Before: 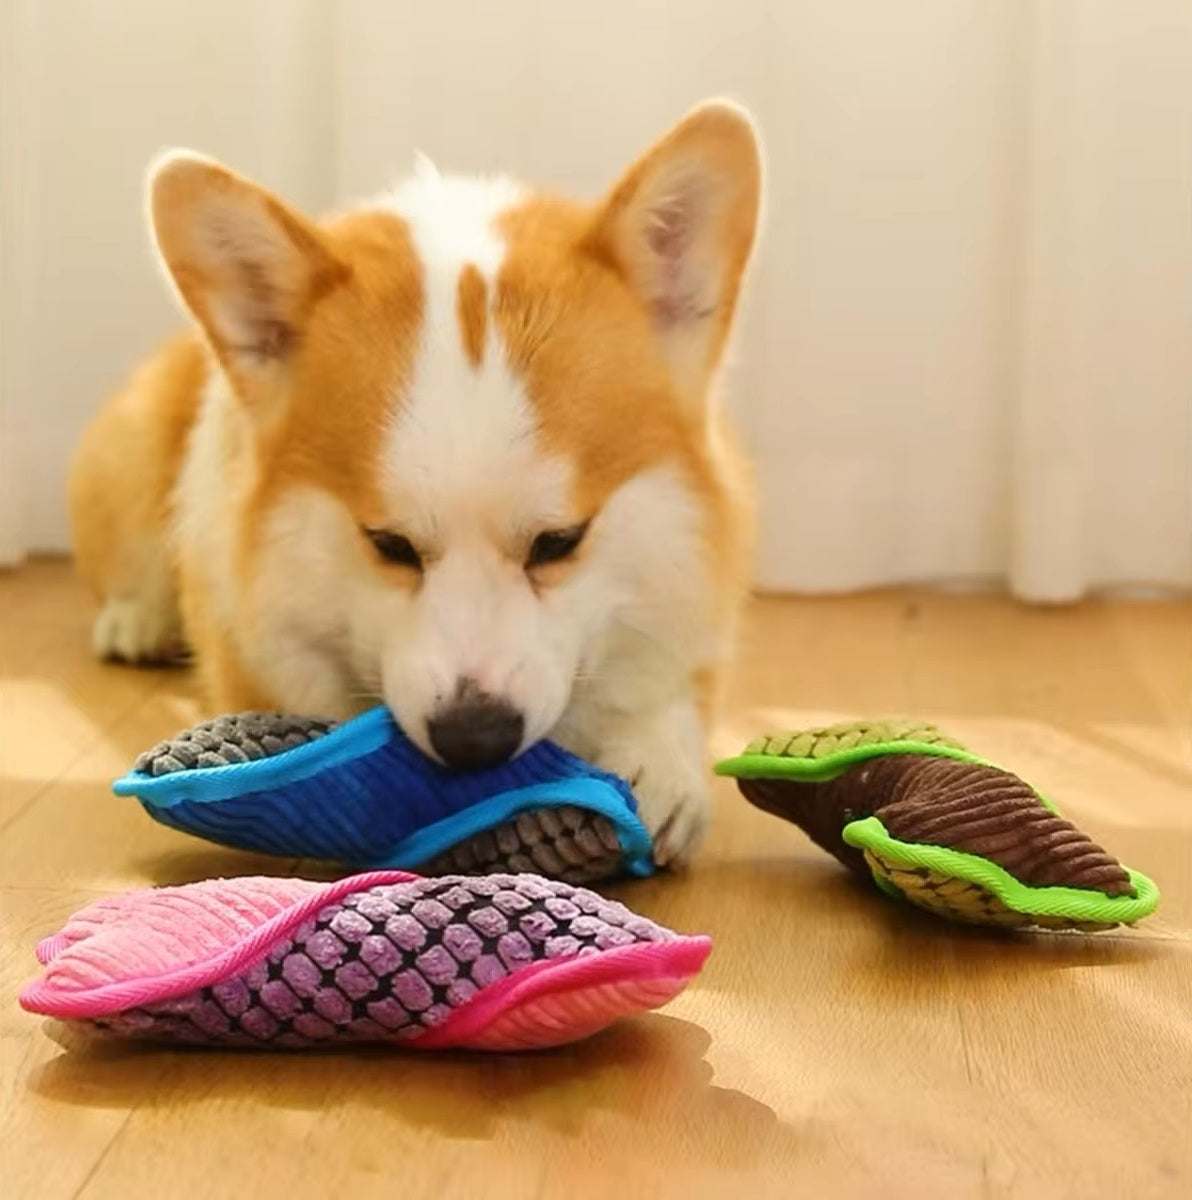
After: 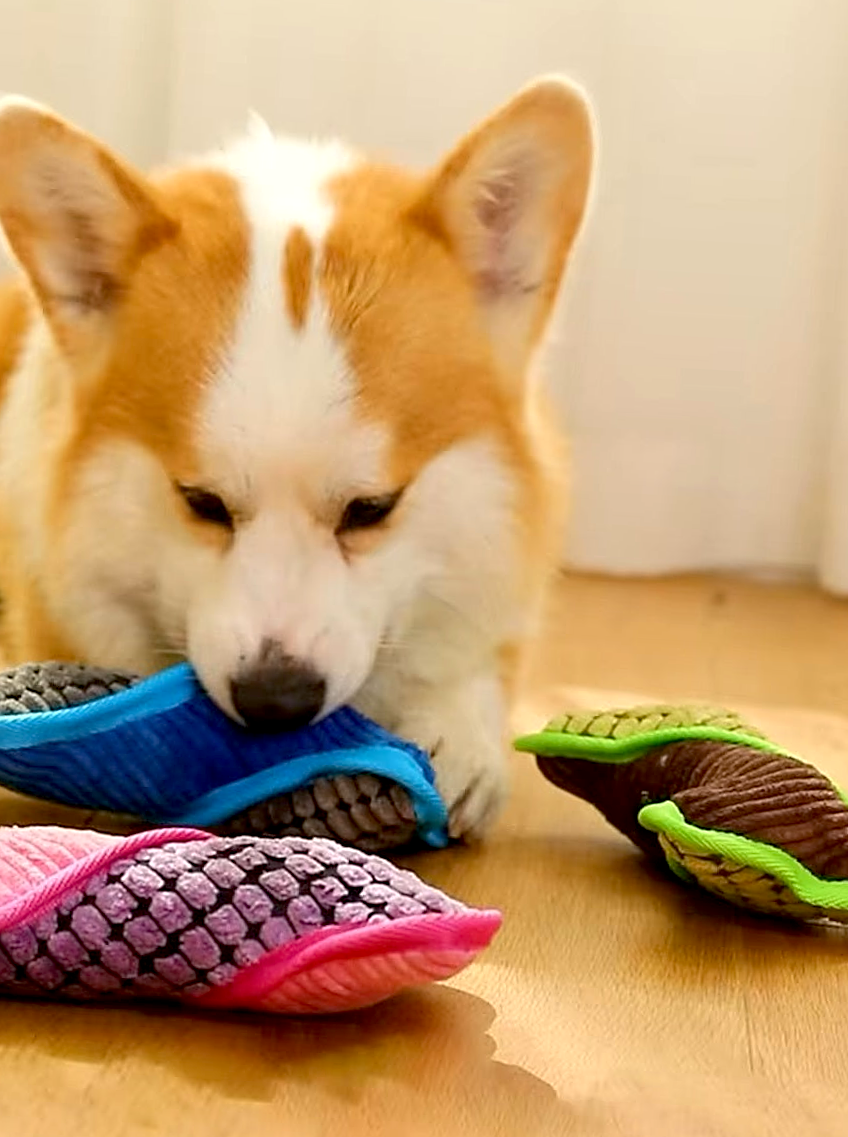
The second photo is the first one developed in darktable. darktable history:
crop and rotate: angle -3.17°, left 14.255%, top 0.036%, right 10.74%, bottom 0.084%
exposure: black level correction 0.009, exposure 0.117 EV, compensate highlight preservation false
sharpen: on, module defaults
